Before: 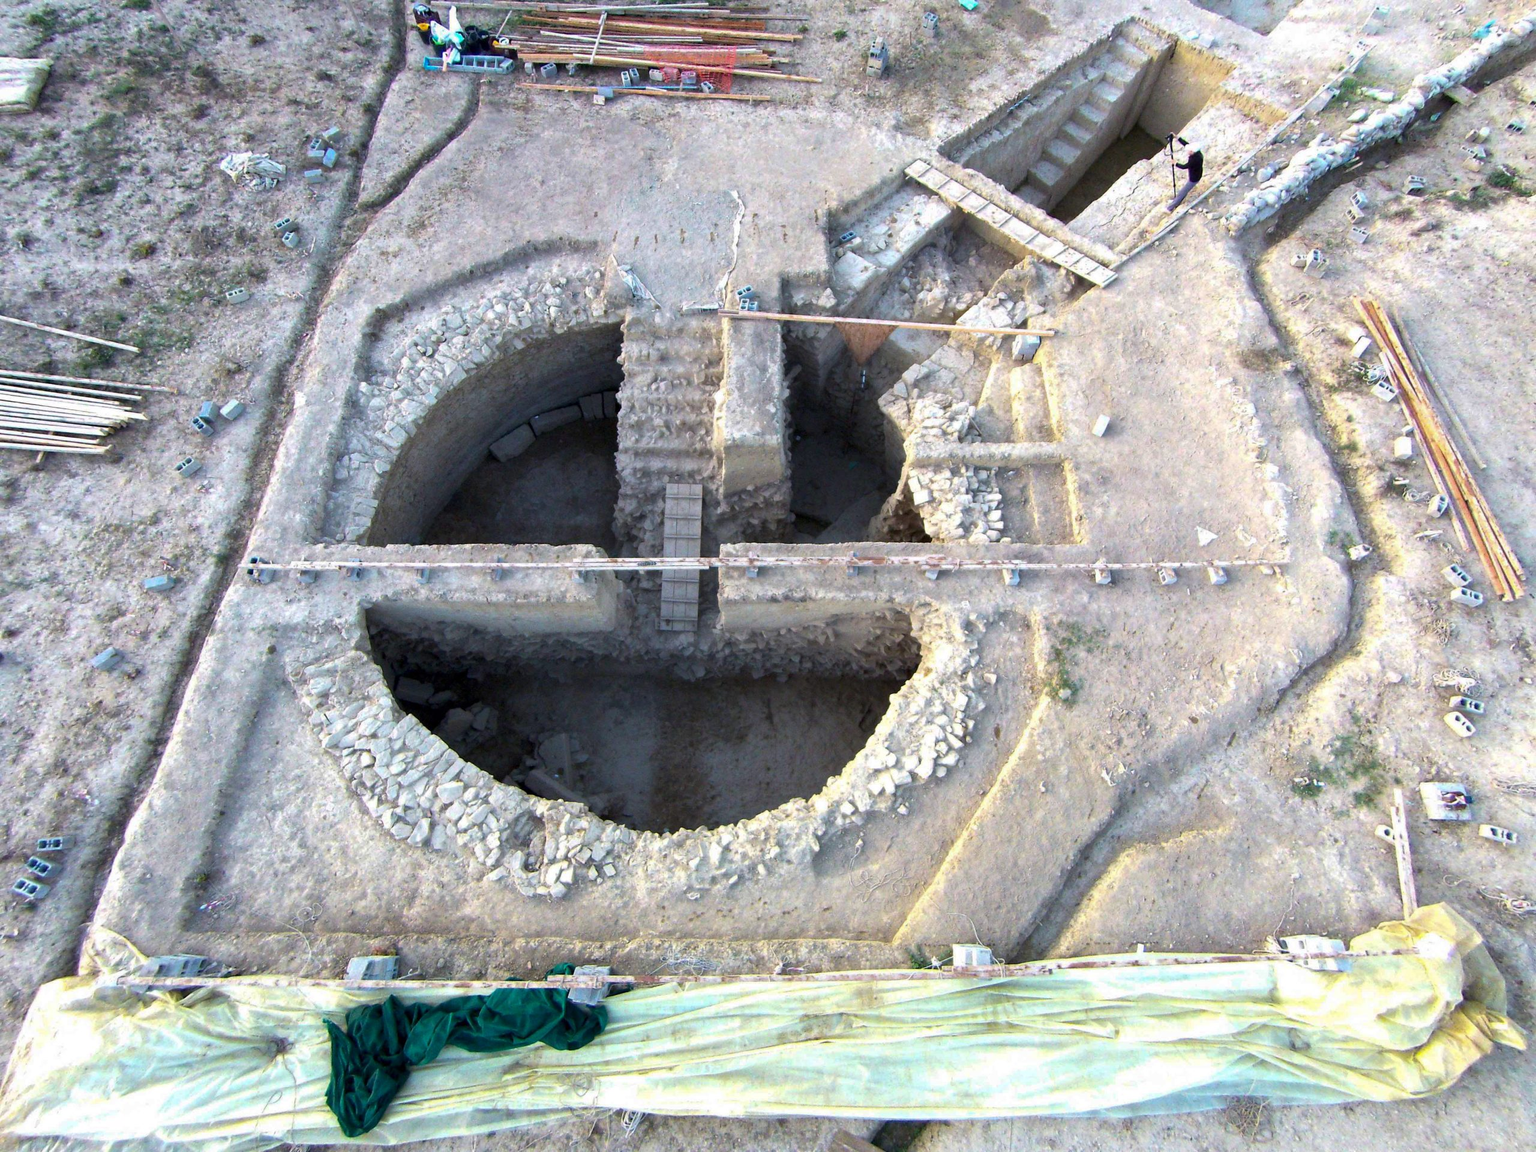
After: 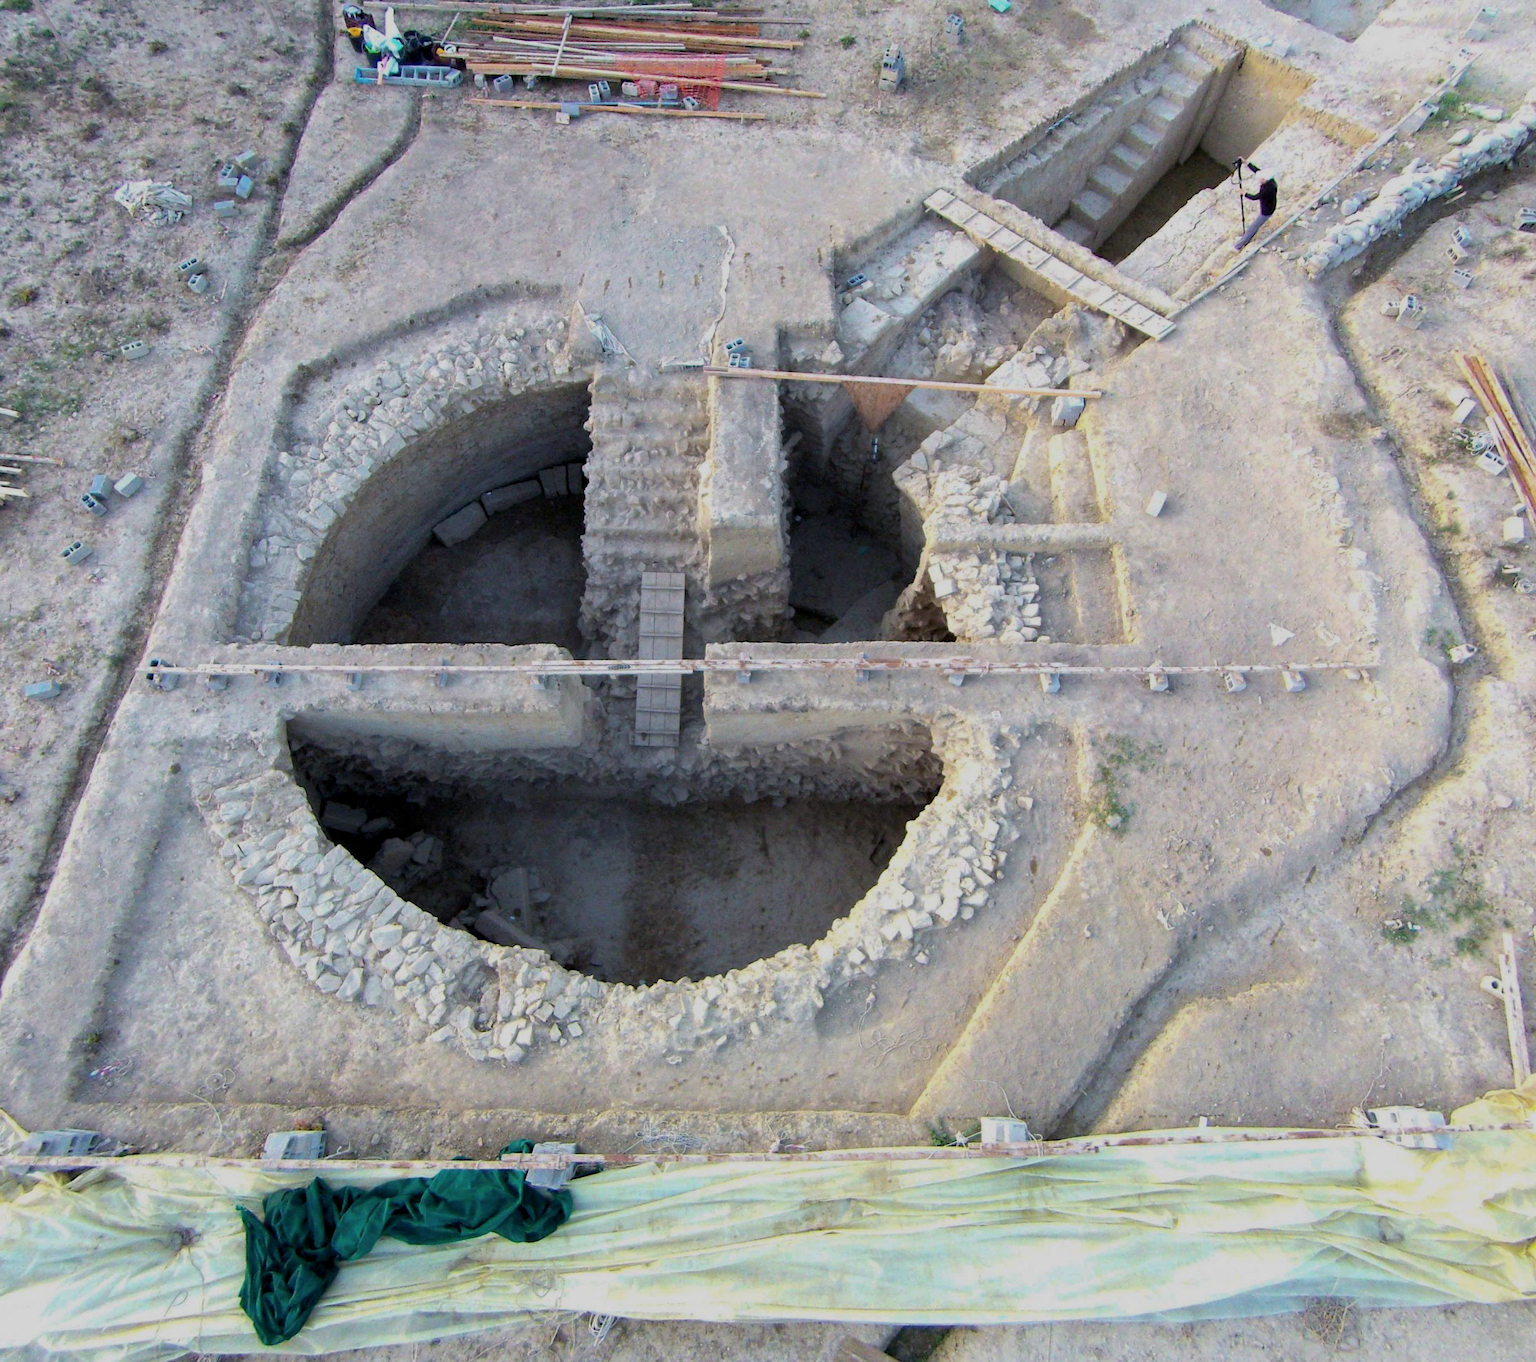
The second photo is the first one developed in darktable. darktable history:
filmic rgb: middle gray luminance 18.38%, black relative exposure -10.46 EV, white relative exposure 3.4 EV, target black luminance 0%, hardness 6.02, latitude 98.78%, contrast 0.846, shadows ↔ highlights balance 0.587%
crop: left 8.056%, right 7.41%
tone equalizer: edges refinement/feathering 500, mask exposure compensation -1.57 EV, preserve details guided filter
